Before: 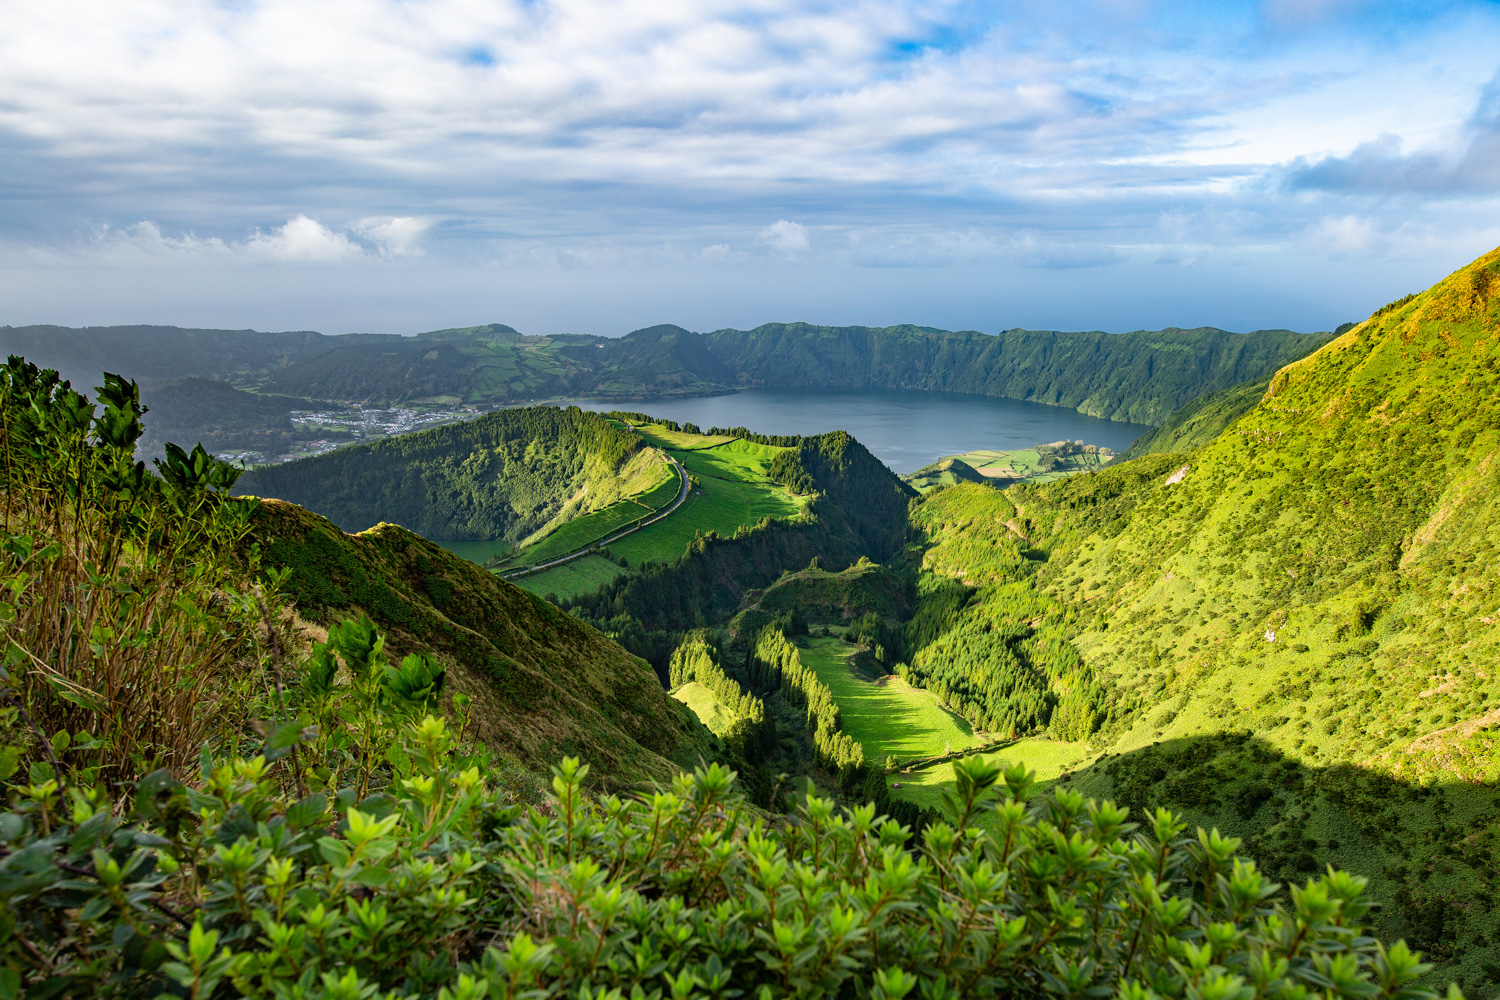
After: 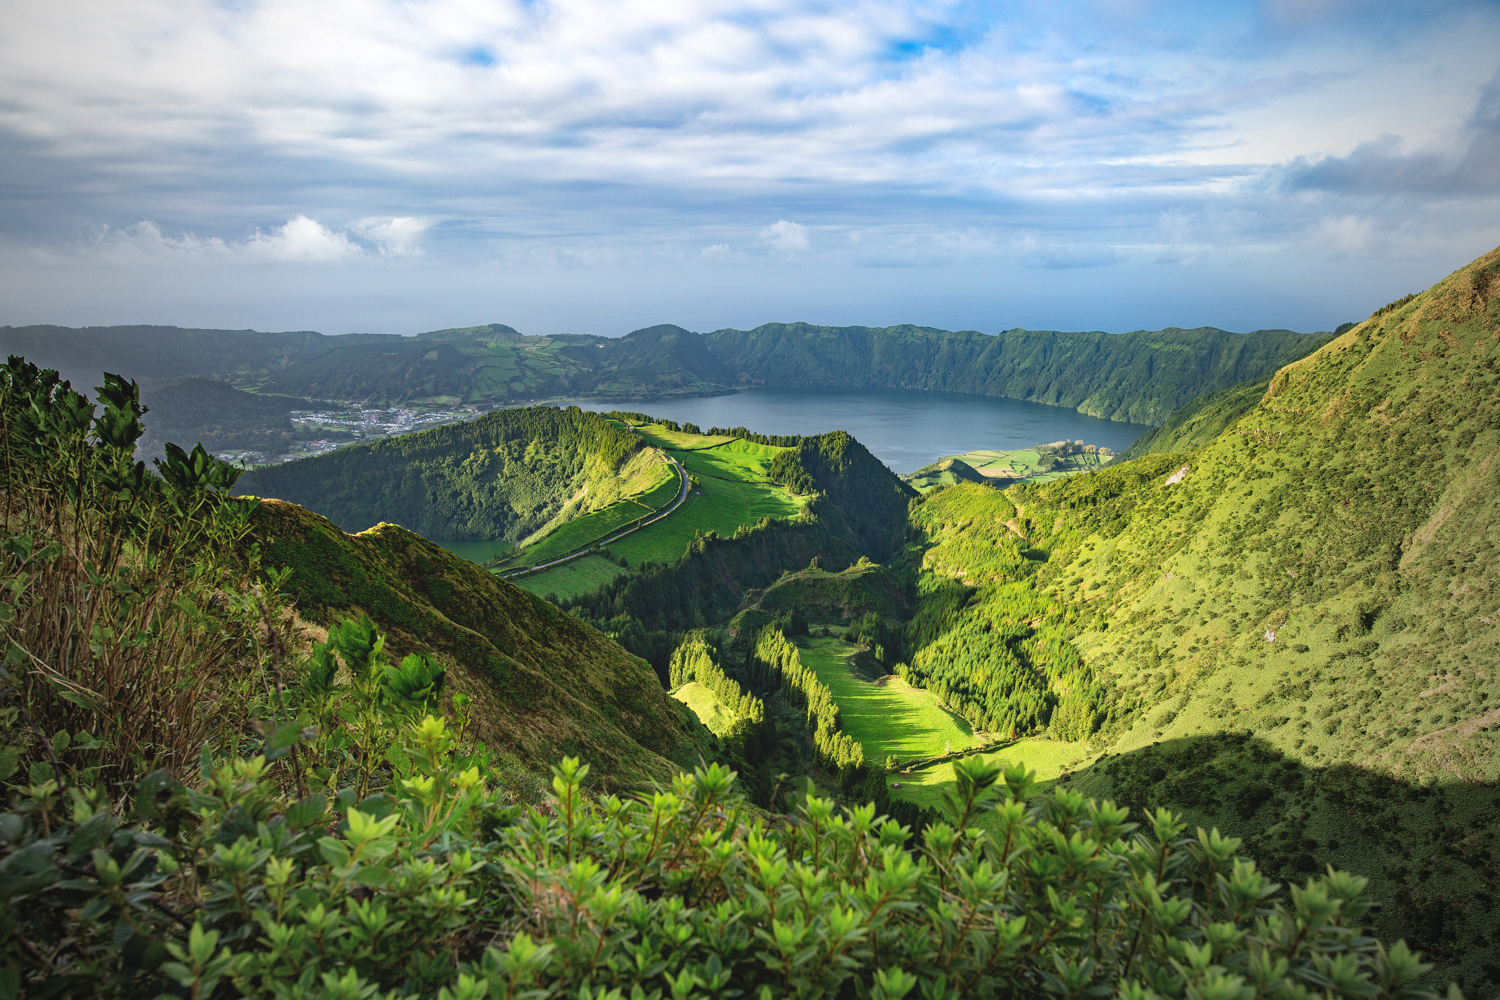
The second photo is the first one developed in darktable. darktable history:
vignetting: fall-off start 72.14%, fall-off radius 108.07%, brightness -0.713, saturation -0.488, center (-0.054, -0.359), width/height ratio 0.729
exposure: black level correction -0.008, exposure 0.067 EV, compensate highlight preservation false
